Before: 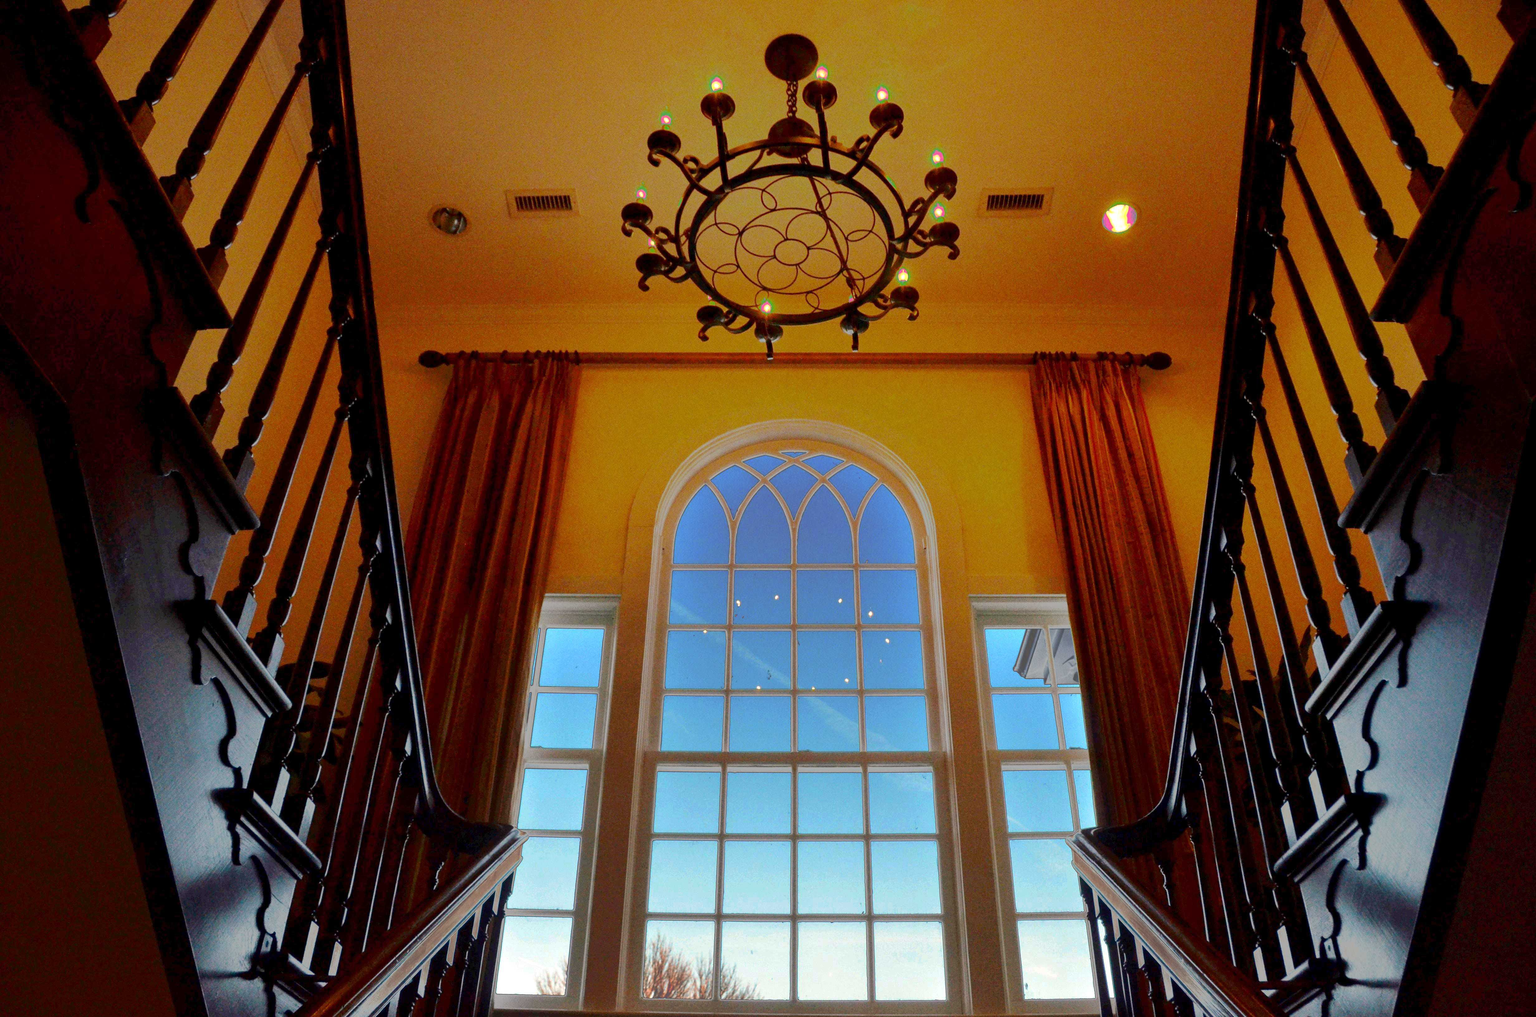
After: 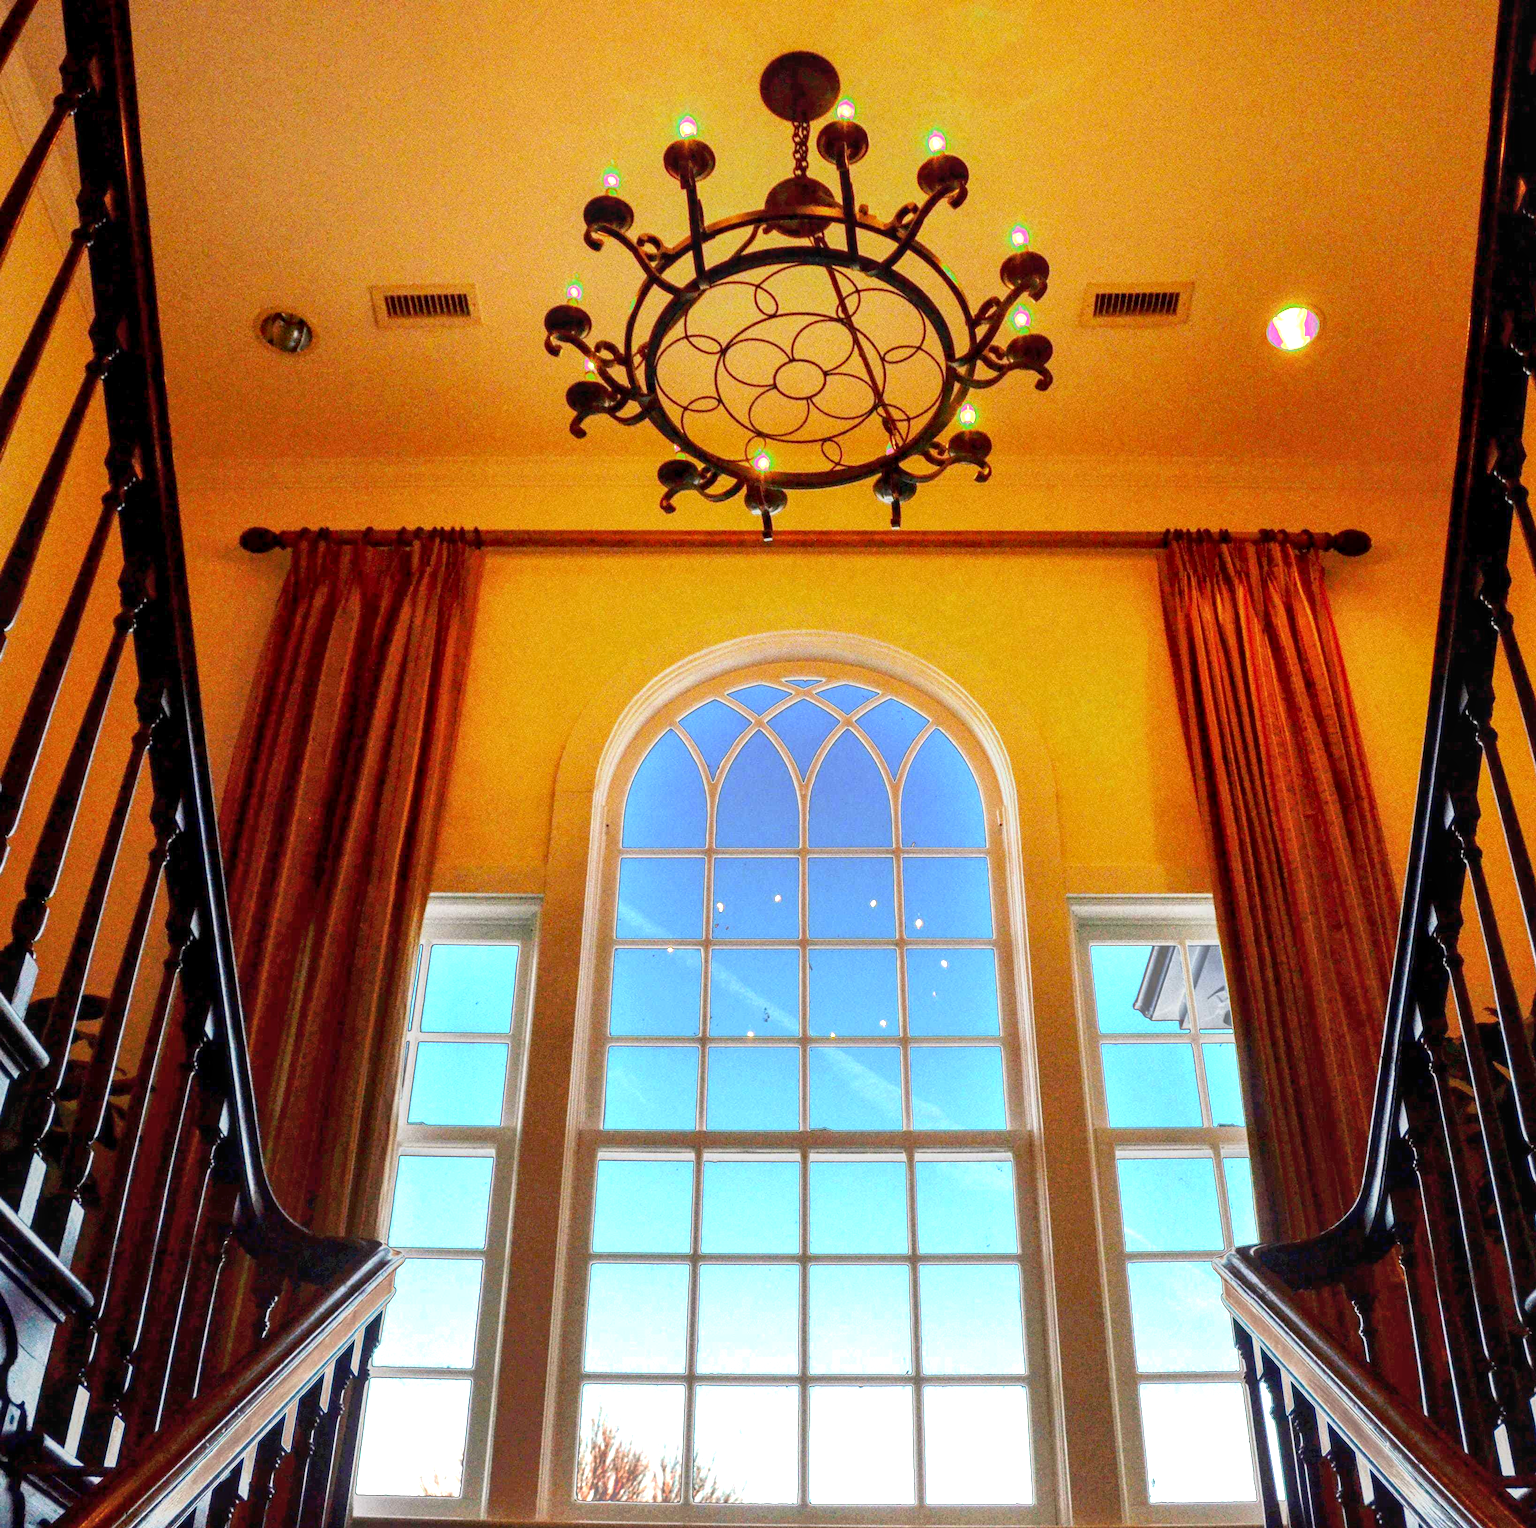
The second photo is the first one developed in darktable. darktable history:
crop: left 16.899%, right 16.556%
local contrast: on, module defaults
exposure: black level correction 0, exposure 1 EV, compensate exposure bias true, compensate highlight preservation false
